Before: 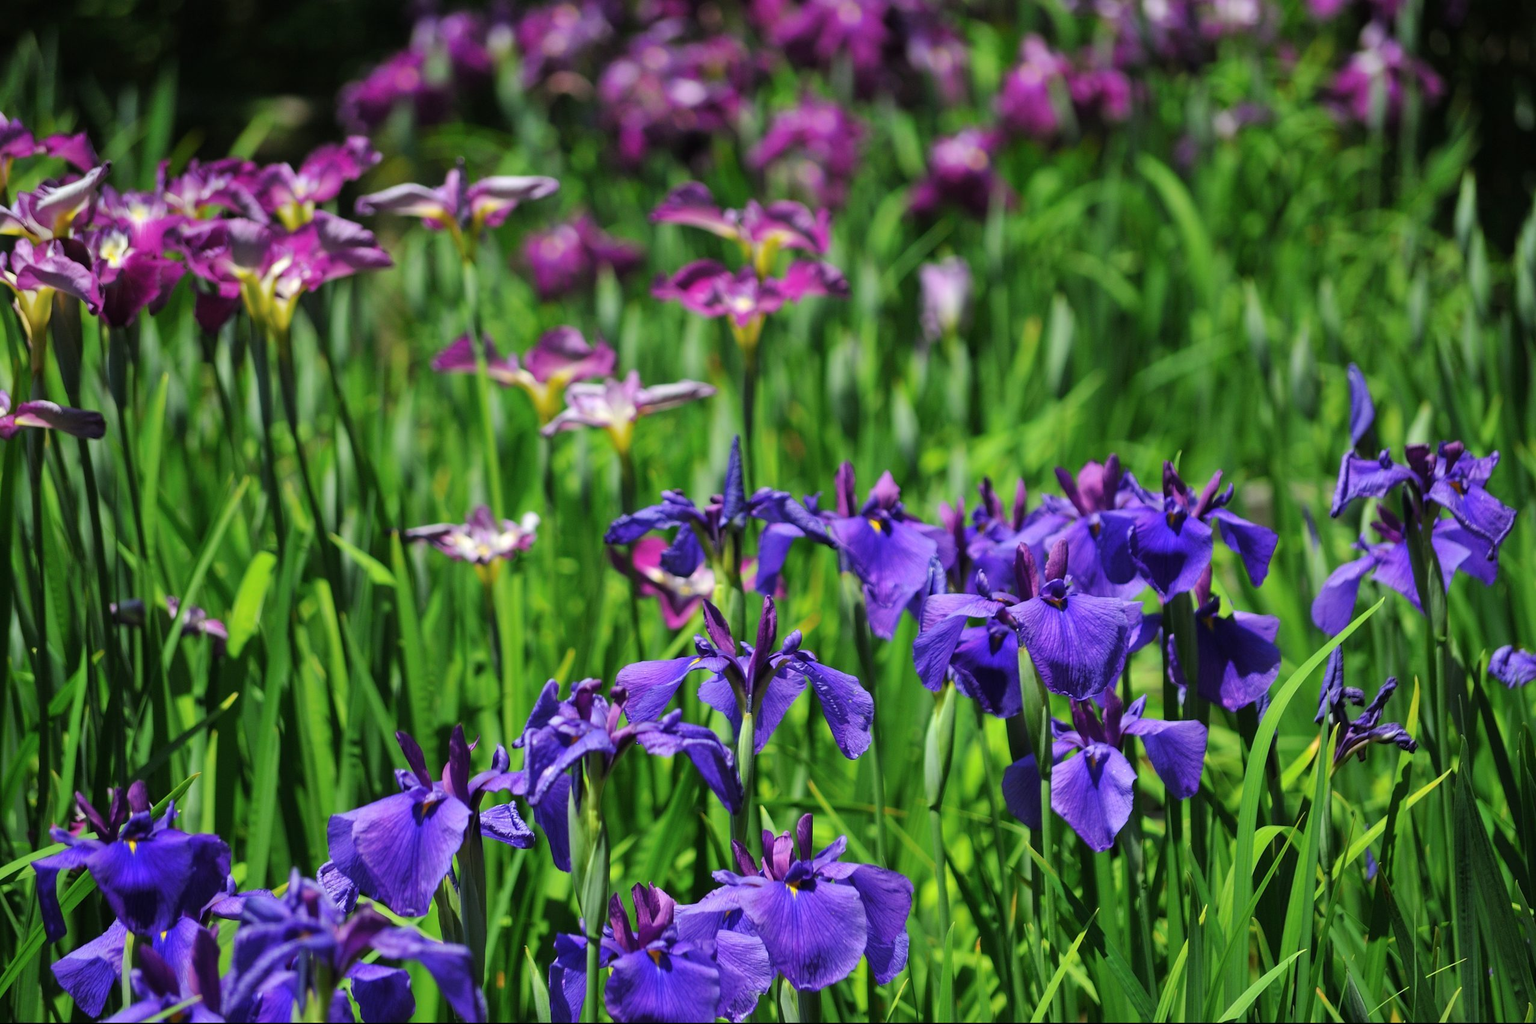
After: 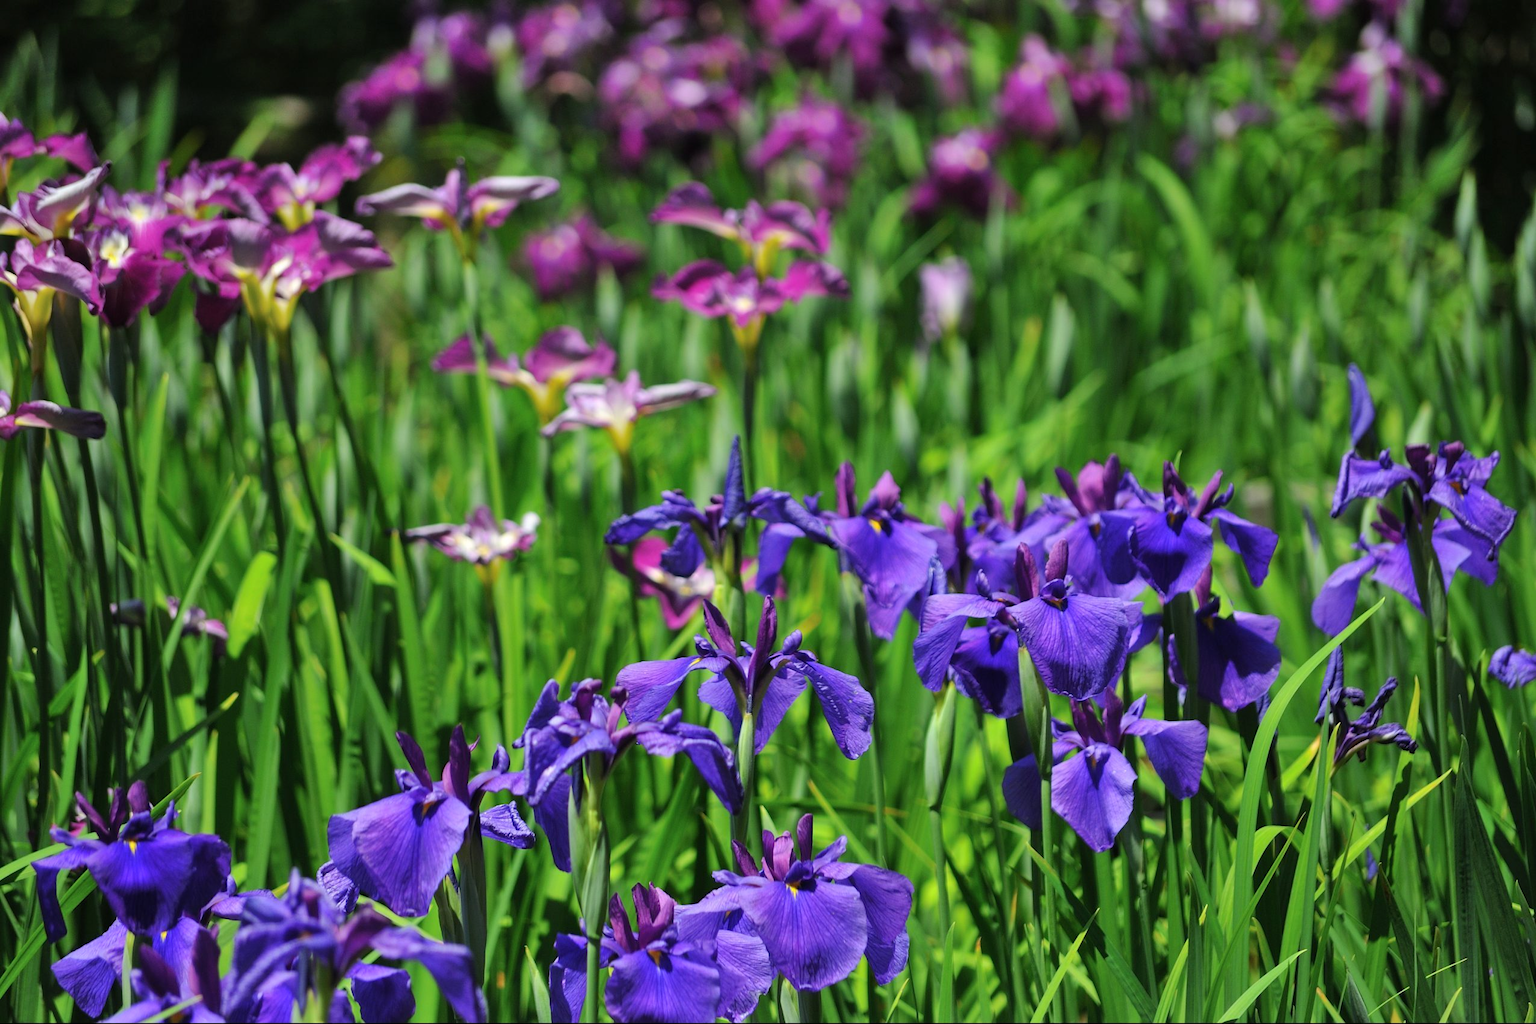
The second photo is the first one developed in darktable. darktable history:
shadows and highlights: shadows 31.29, highlights 0.811, soften with gaussian
